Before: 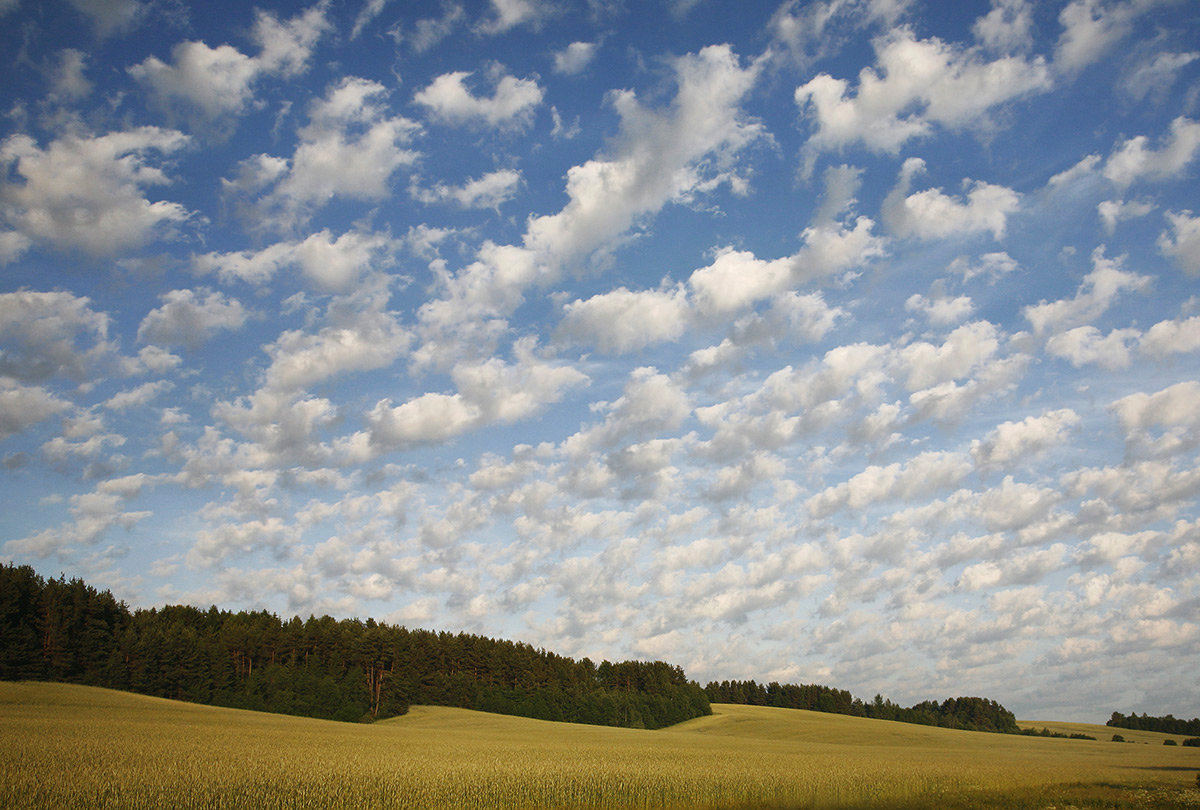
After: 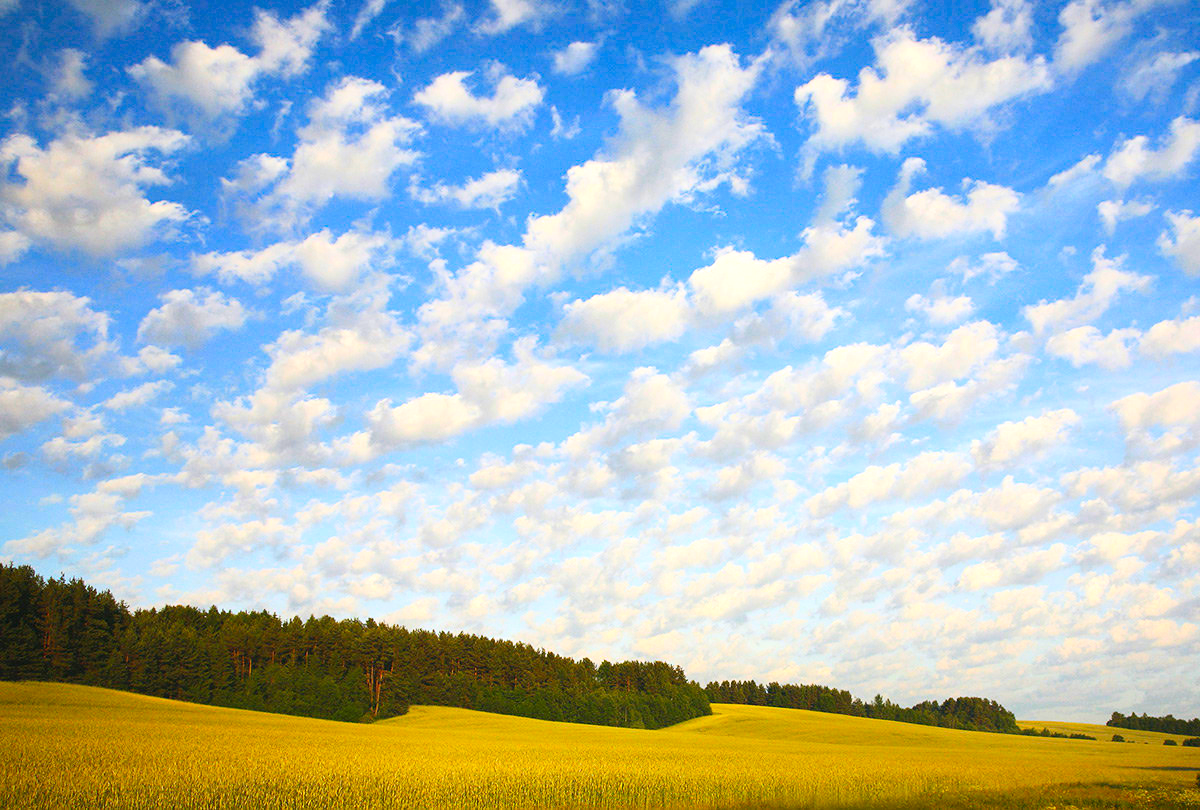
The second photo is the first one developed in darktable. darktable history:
contrast brightness saturation: contrast 0.2, brightness 0.2, saturation 0.8
exposure: exposure 0.426 EV, compensate highlight preservation false
